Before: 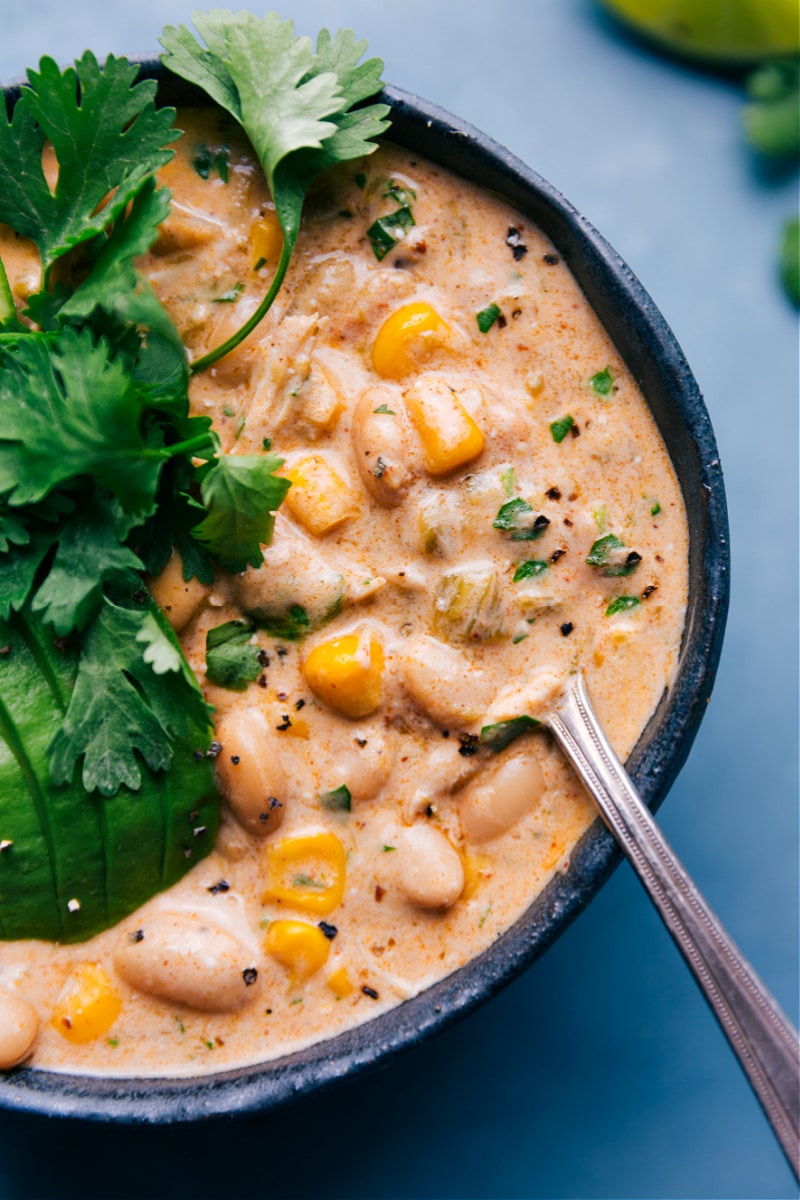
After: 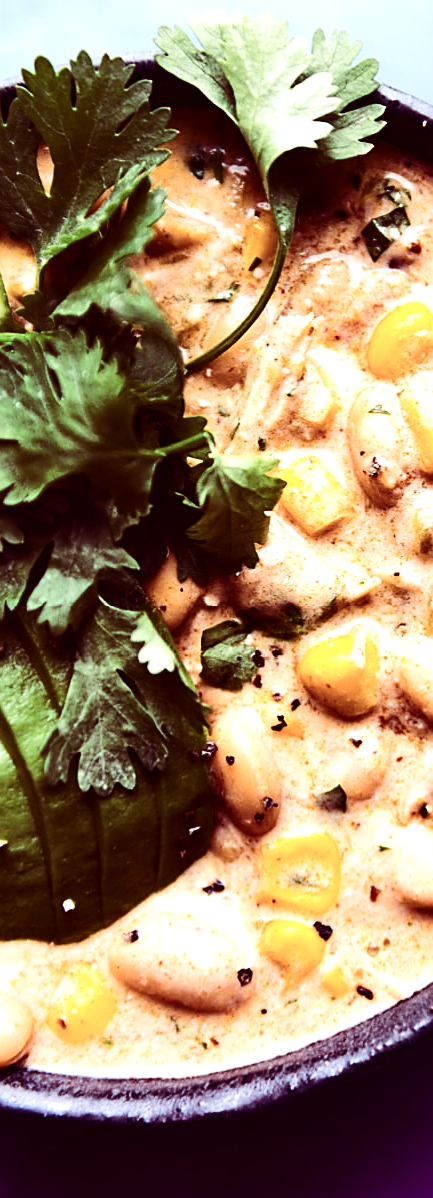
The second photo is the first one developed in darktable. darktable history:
crop: left 0.684%, right 45.158%, bottom 0.09%
contrast brightness saturation: contrast 0.219
sharpen: on, module defaults
color balance rgb: shadows lift › luminance -18.928%, shadows lift › chroma 35.091%, global offset › luminance 0.227%, global offset › hue 171.09°, linear chroma grading › global chroma 14.653%, perceptual saturation grading › global saturation 0.483%
shadows and highlights: radius 111.9, shadows 50.92, white point adjustment 9.13, highlights -4.87, soften with gaussian
tone equalizer: -8 EV -0.383 EV, -7 EV -0.389 EV, -6 EV -0.359 EV, -5 EV -0.252 EV, -3 EV 0.231 EV, -2 EV 0.337 EV, -1 EV 0.379 EV, +0 EV 0.409 EV, edges refinement/feathering 500, mask exposure compensation -1.26 EV, preserve details no
color correction: highlights b* 0.044, saturation 0.783
